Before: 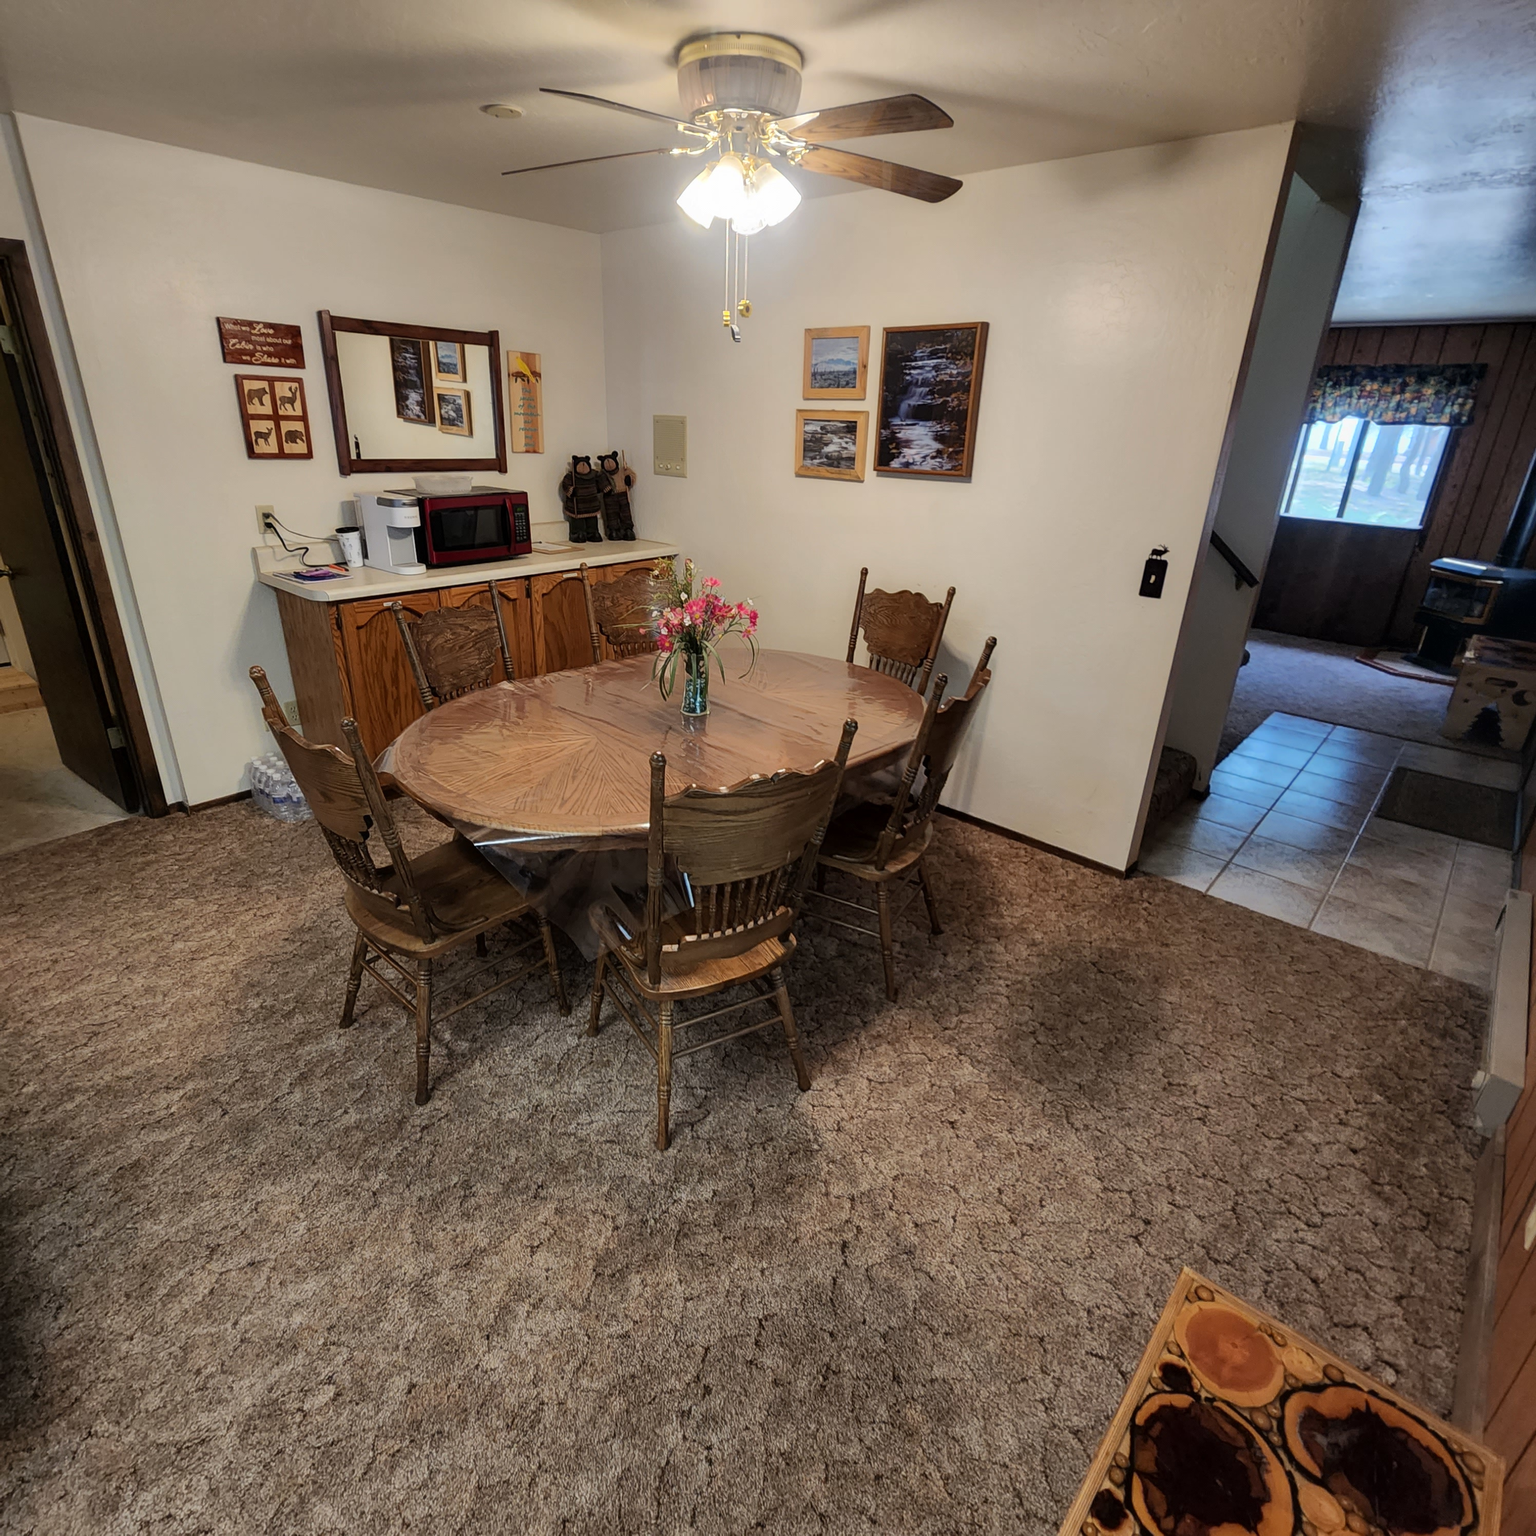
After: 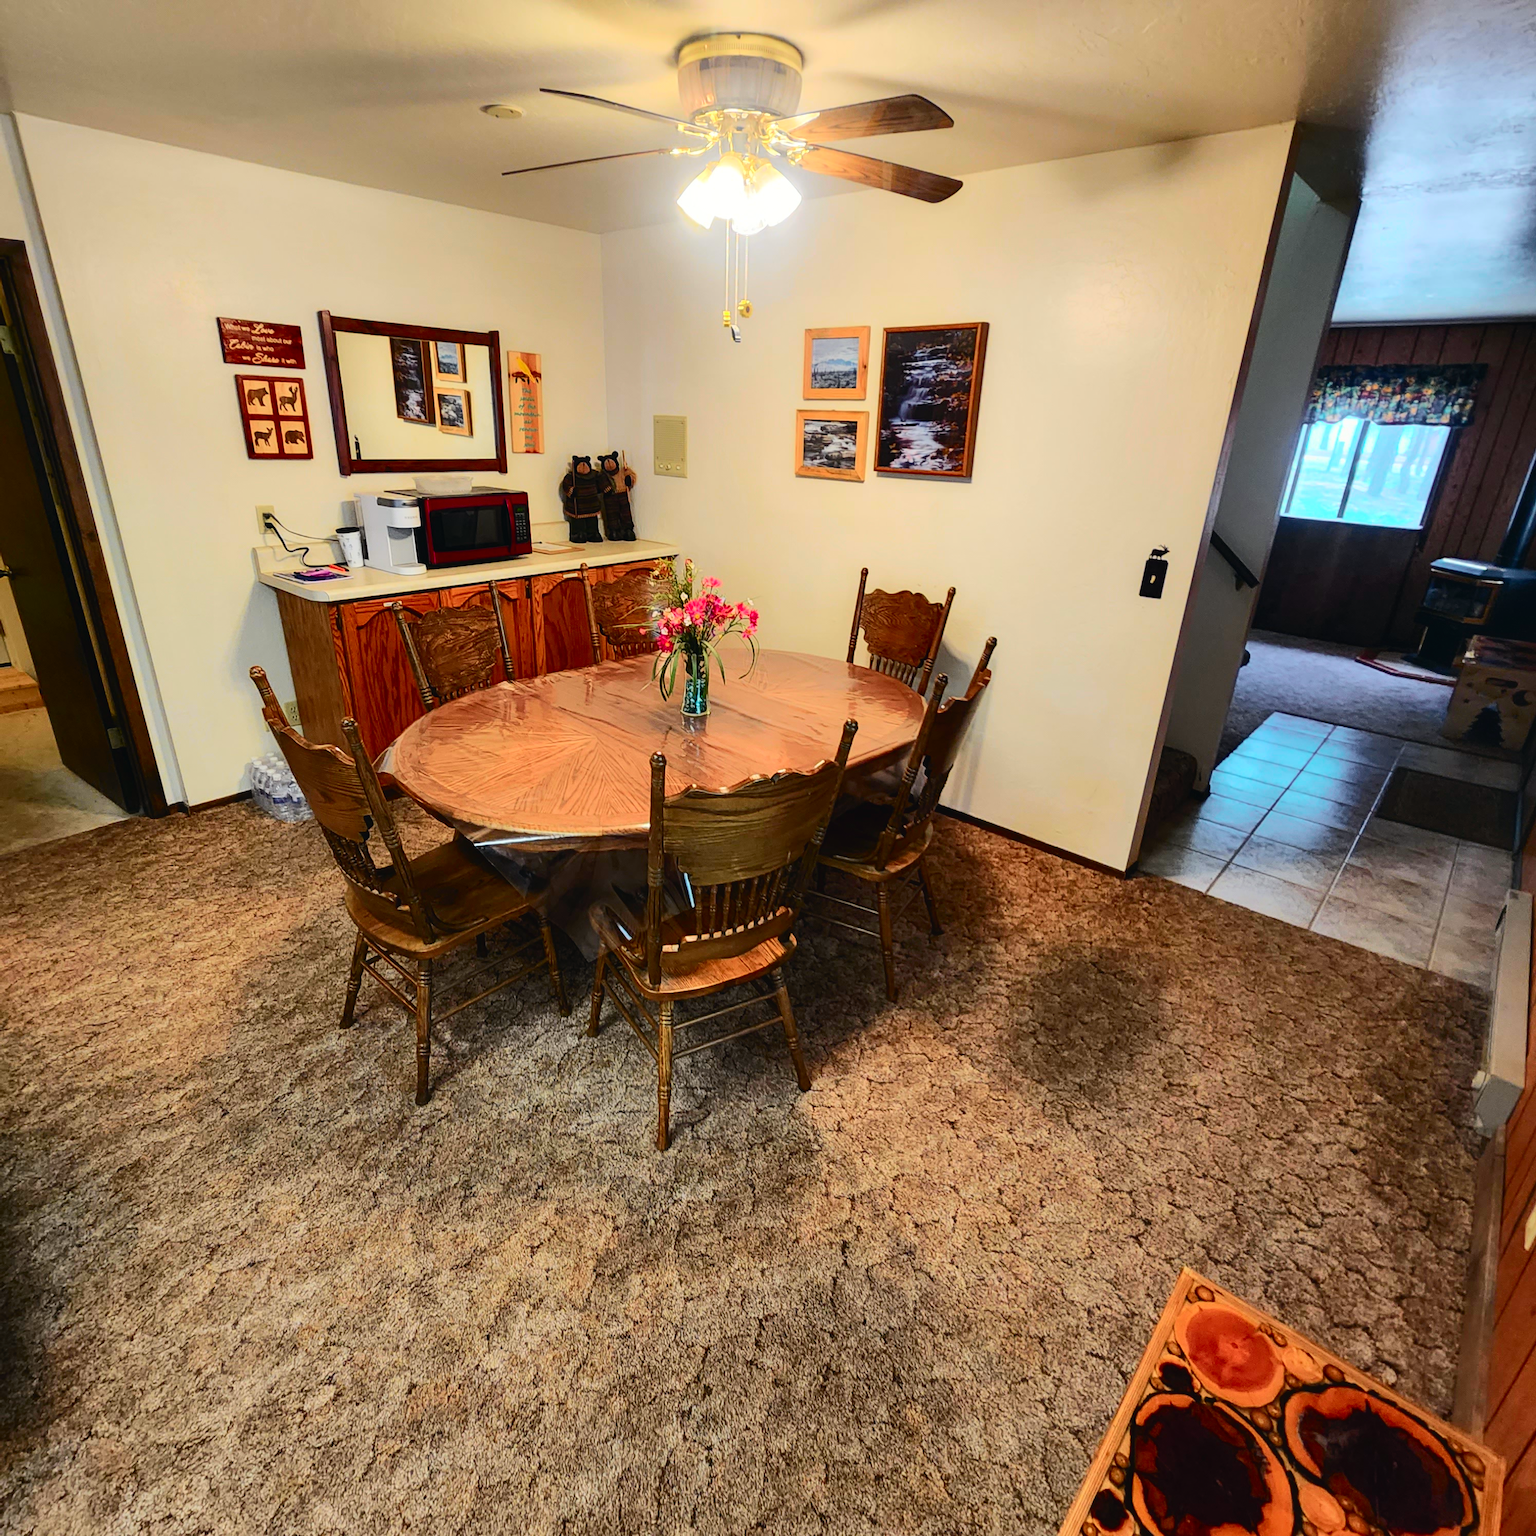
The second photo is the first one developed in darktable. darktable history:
white balance: red 1.009, blue 0.985
tone curve: curves: ch0 [(0, 0.023) (0.103, 0.087) (0.277, 0.28) (0.438, 0.547) (0.546, 0.678) (0.735, 0.843) (0.994, 1)]; ch1 [(0, 0) (0.371, 0.261) (0.465, 0.42) (0.488, 0.477) (0.512, 0.513) (0.542, 0.581) (0.574, 0.647) (0.636, 0.747) (1, 1)]; ch2 [(0, 0) (0.369, 0.388) (0.449, 0.431) (0.478, 0.471) (0.516, 0.517) (0.575, 0.642) (0.649, 0.726) (1, 1)], color space Lab, independent channels, preserve colors none
